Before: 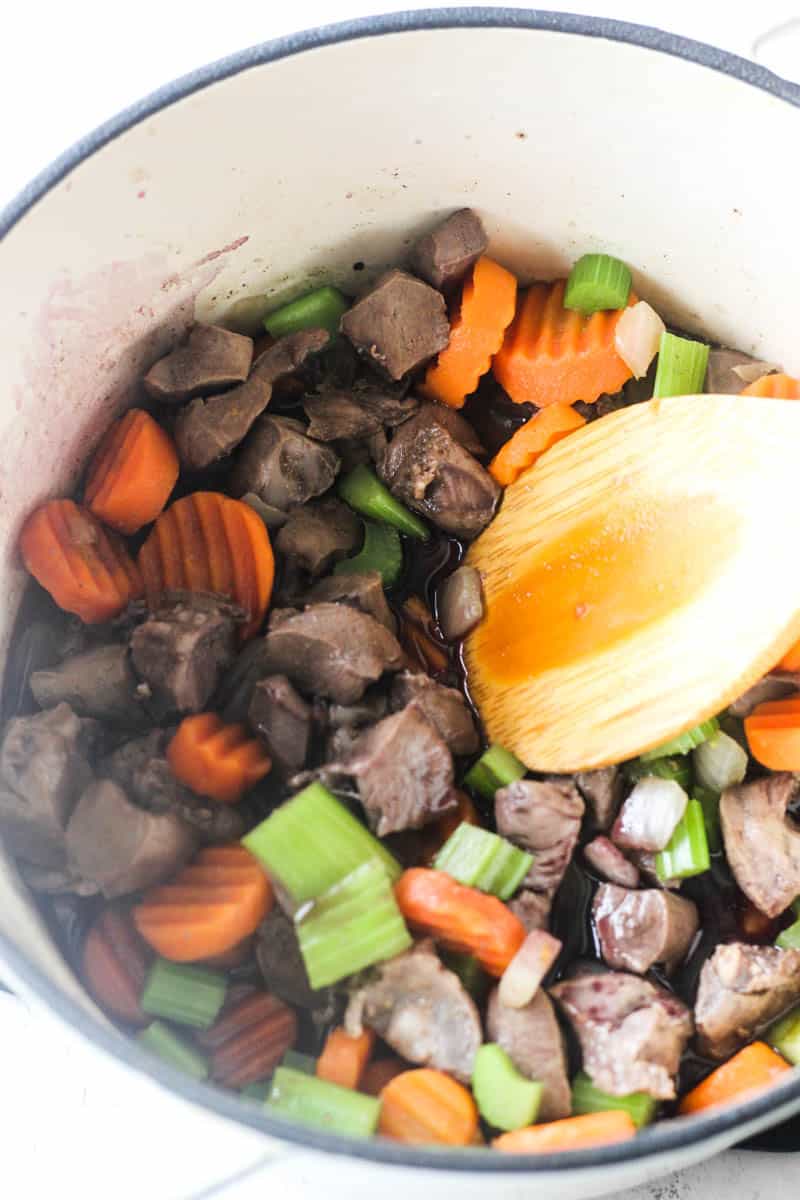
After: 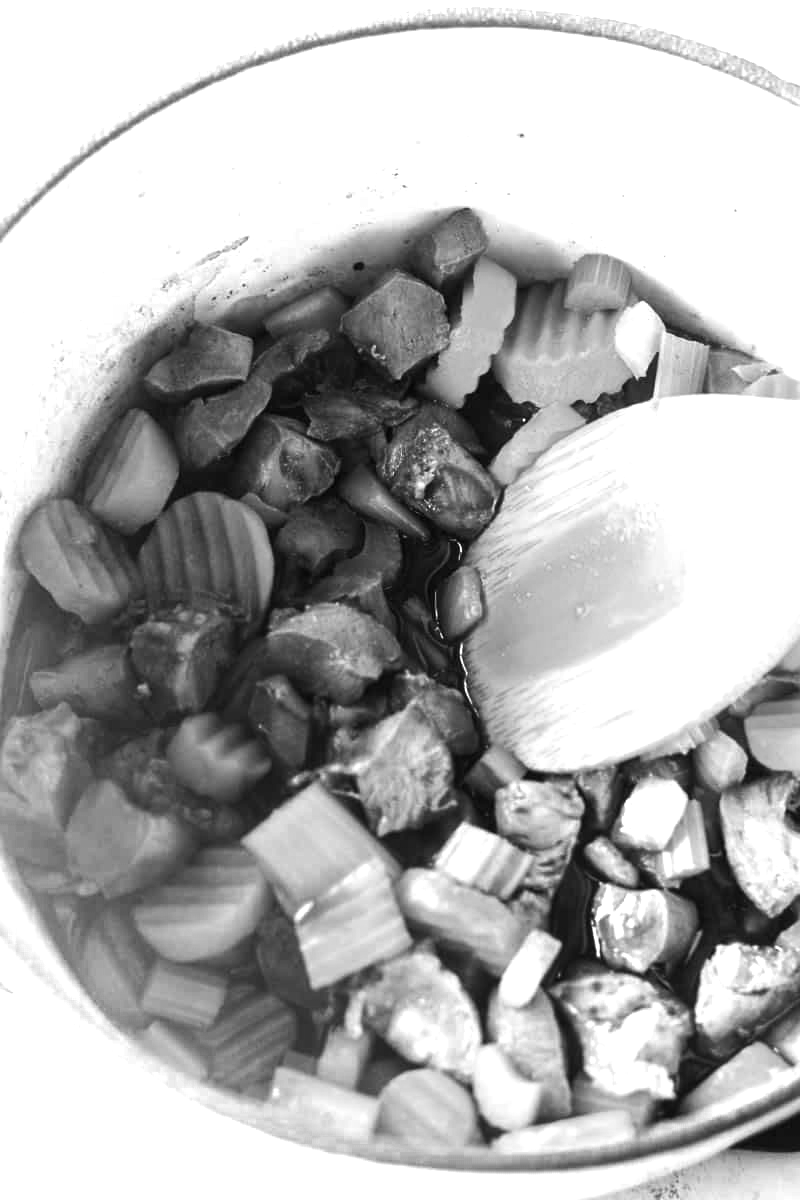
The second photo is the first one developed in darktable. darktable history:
color balance rgb: power › hue 328.89°, perceptual saturation grading › global saturation 19.977%, perceptual brilliance grading › global brilliance -5.358%, perceptual brilliance grading › highlights 24.206%, perceptual brilliance grading › mid-tones 7.162%, perceptual brilliance grading › shadows -4.576%
color zones: curves: ch0 [(0, 0.613) (0.01, 0.613) (0.245, 0.448) (0.498, 0.529) (0.642, 0.665) (0.879, 0.777) (0.99, 0.613)]; ch1 [(0, 0) (0.143, 0) (0.286, 0) (0.429, 0) (0.571, 0) (0.714, 0) (0.857, 0)]
